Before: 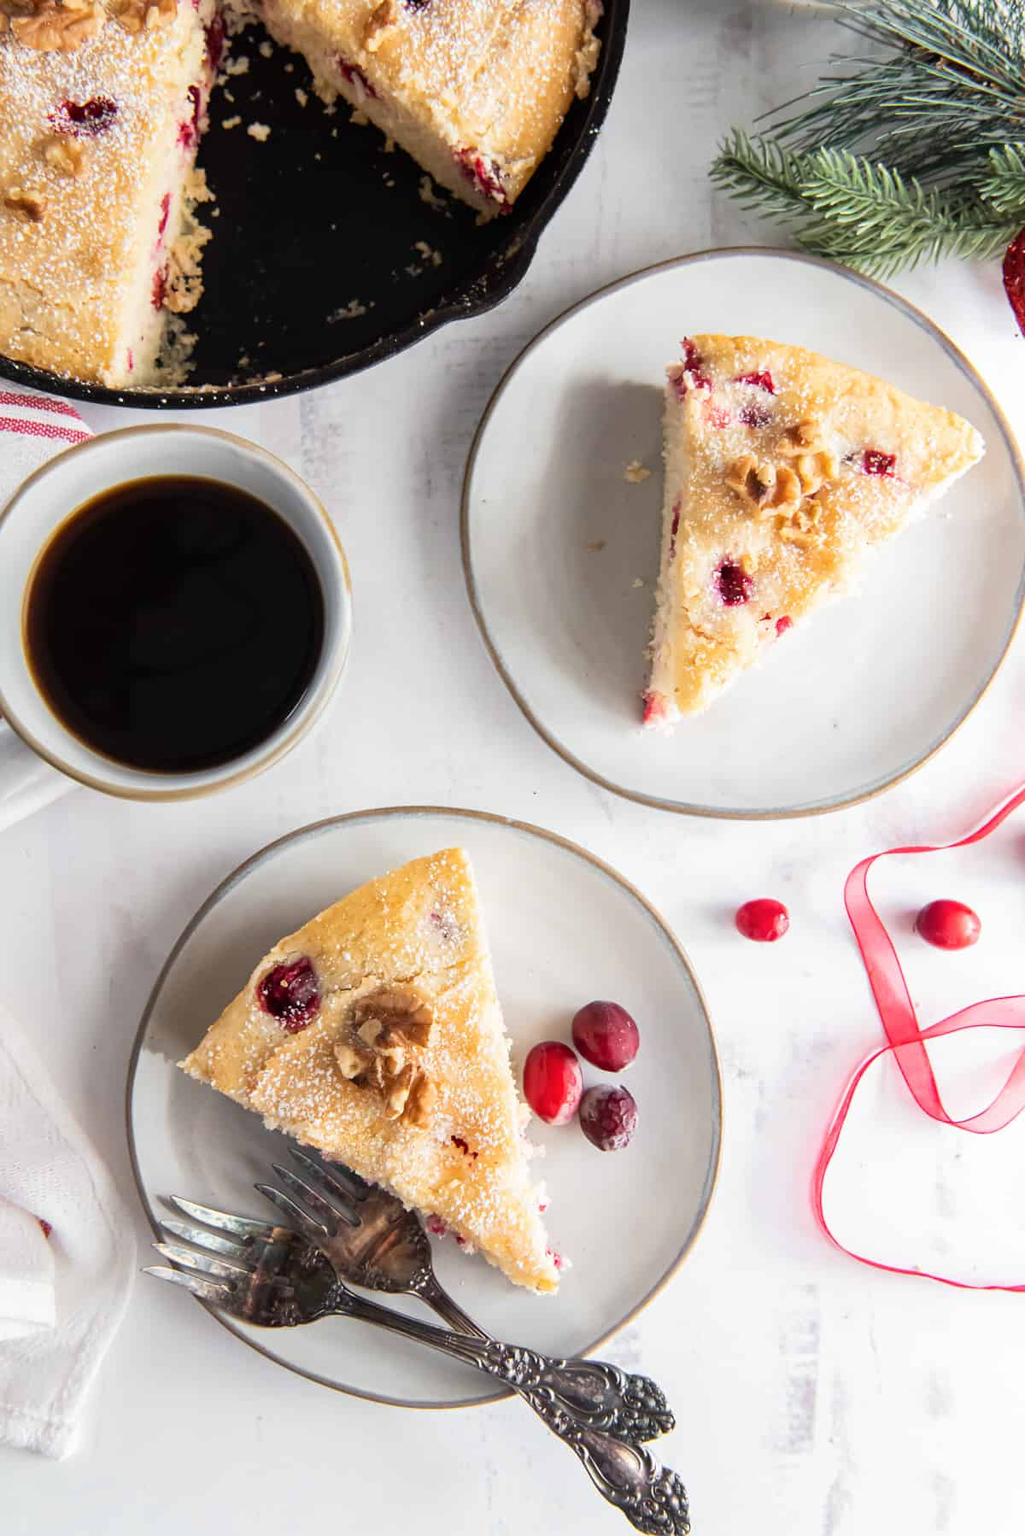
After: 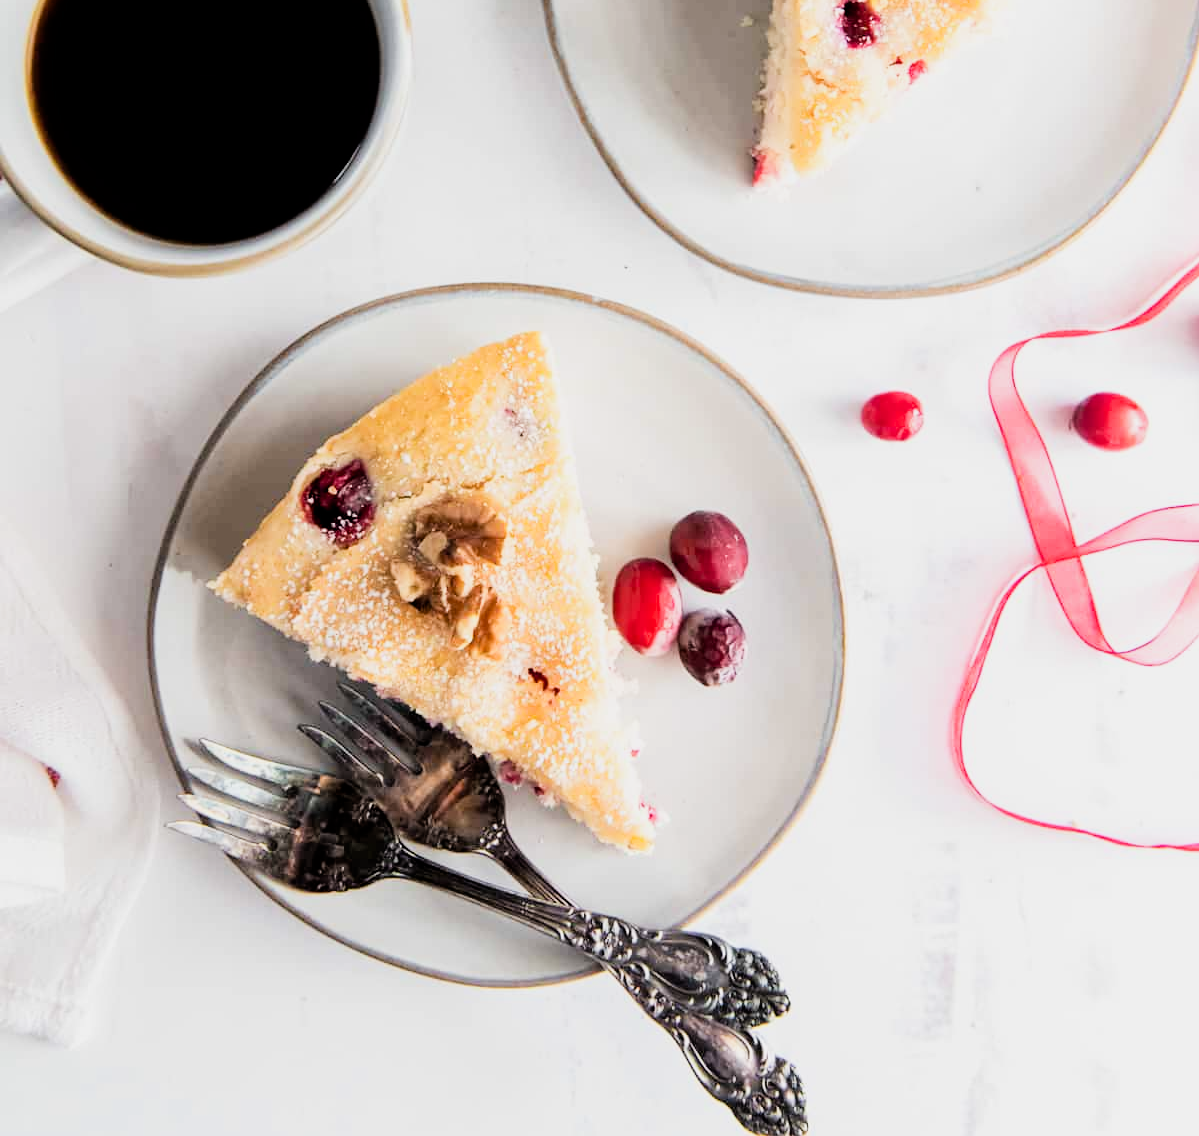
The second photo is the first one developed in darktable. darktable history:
filmic rgb: black relative exposure -5.03 EV, white relative exposure 3.97 EV, hardness 2.9, contrast 1.3, highlights saturation mix -28.92%
crop and rotate: top 36.788%
exposure: black level correction 0.005, exposure 0.416 EV, compensate exposure bias true, compensate highlight preservation false
